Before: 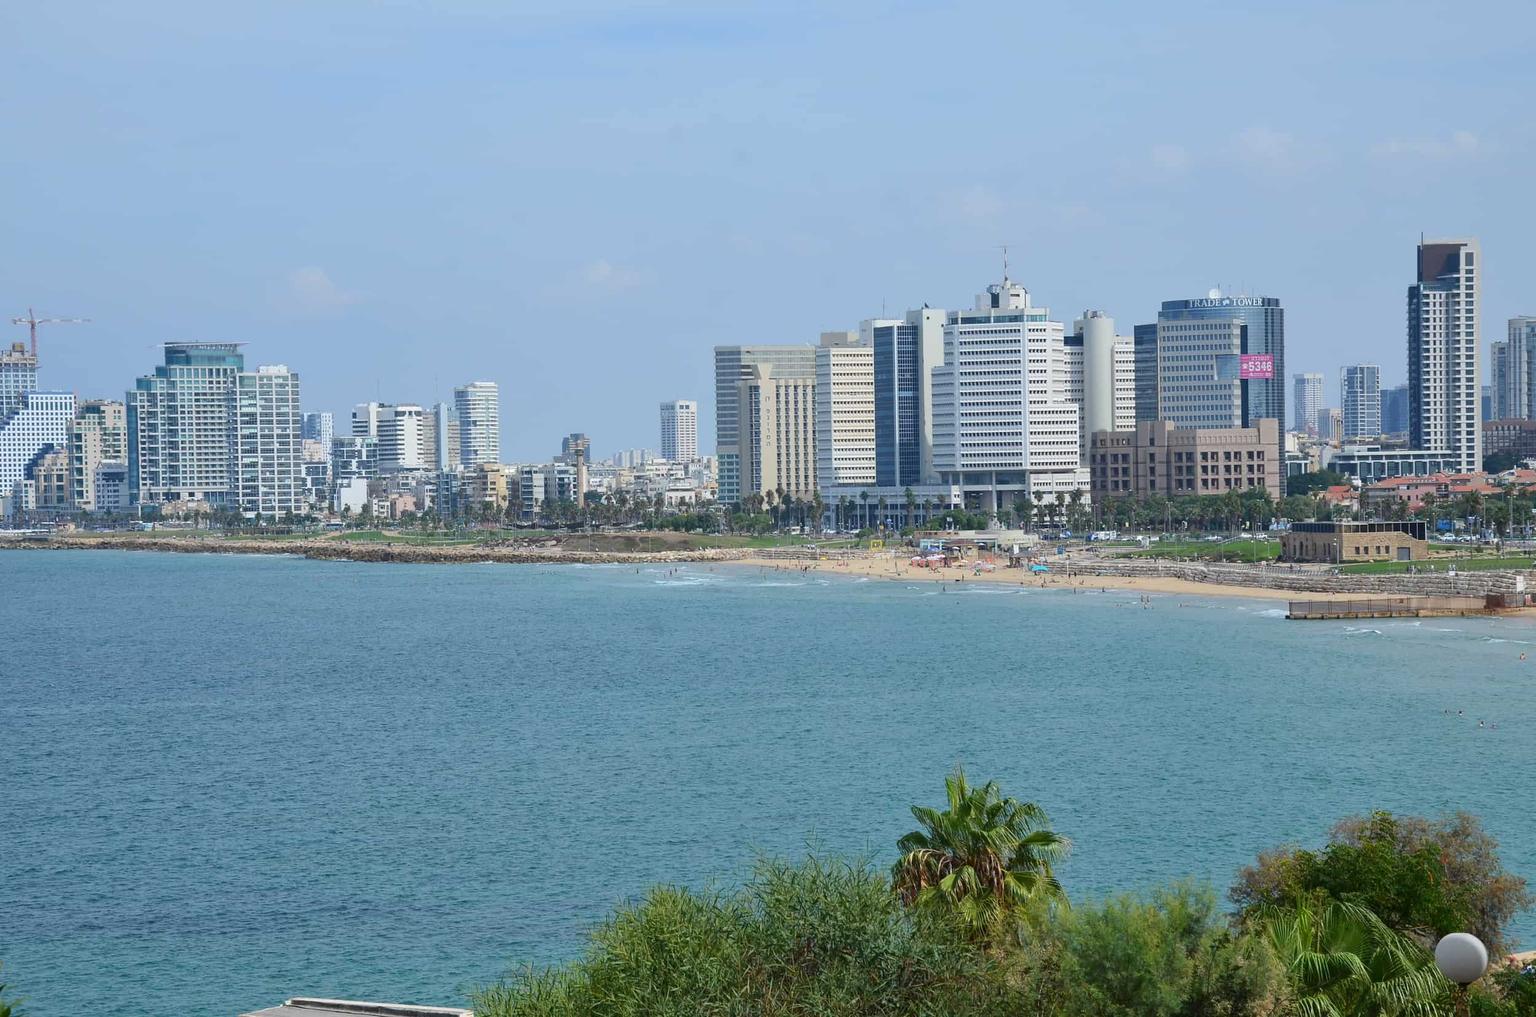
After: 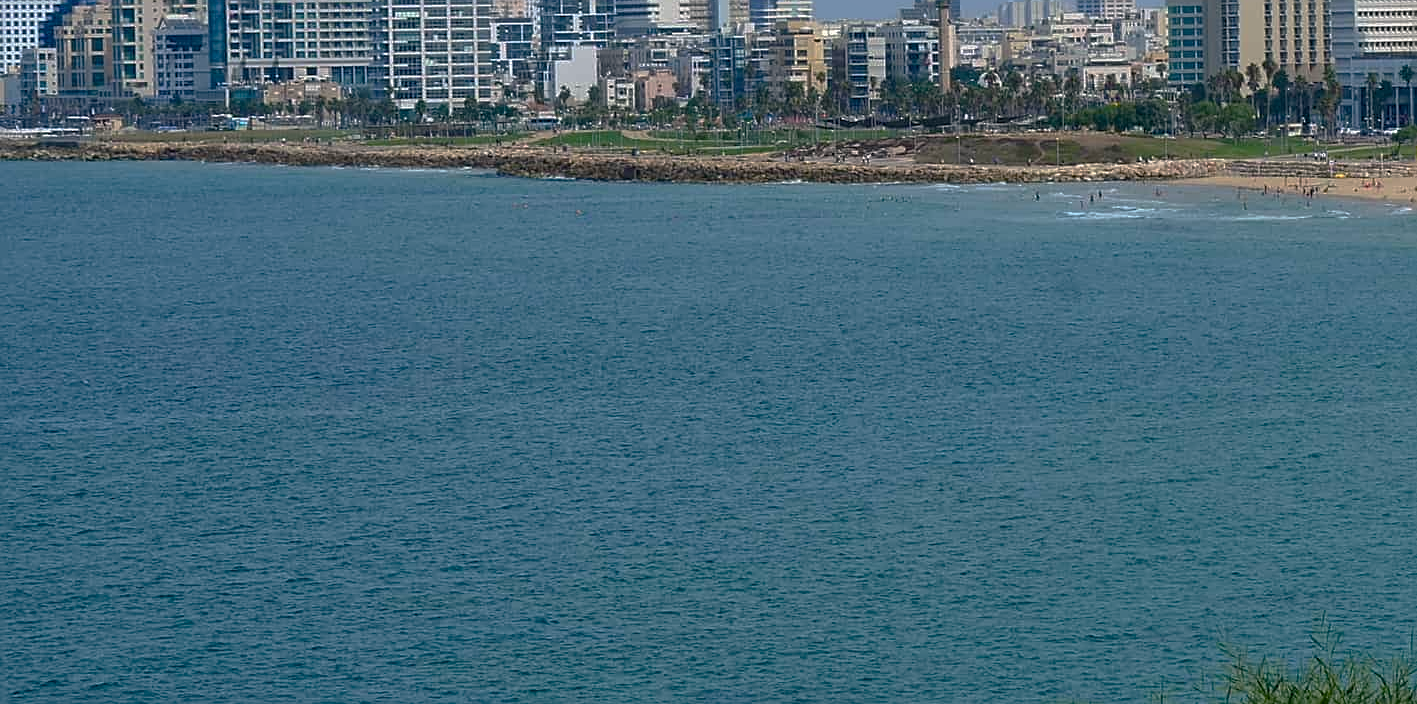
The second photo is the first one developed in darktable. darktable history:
exposure: exposure -0.177 EV, compensate exposure bias true, compensate highlight preservation false
crop: top 44.367%, right 43.303%, bottom 13.107%
base curve: curves: ch0 [(0, 0) (0.595, 0.418) (1, 1)], preserve colors none
contrast brightness saturation: saturation -0.063
local contrast: highlights 103%, shadows 100%, detail 120%, midtone range 0.2
color balance rgb: shadows lift › luminance -9.899%, shadows lift › chroma 0.755%, shadows lift › hue 110.62°, highlights gain › chroma 1.679%, highlights gain › hue 57.46°, white fulcrum 0.087 EV, perceptual saturation grading › global saturation 20%, perceptual saturation grading › highlights -49.821%, perceptual saturation grading › shadows 26.079%, global vibrance 50.496%
sharpen: on, module defaults
